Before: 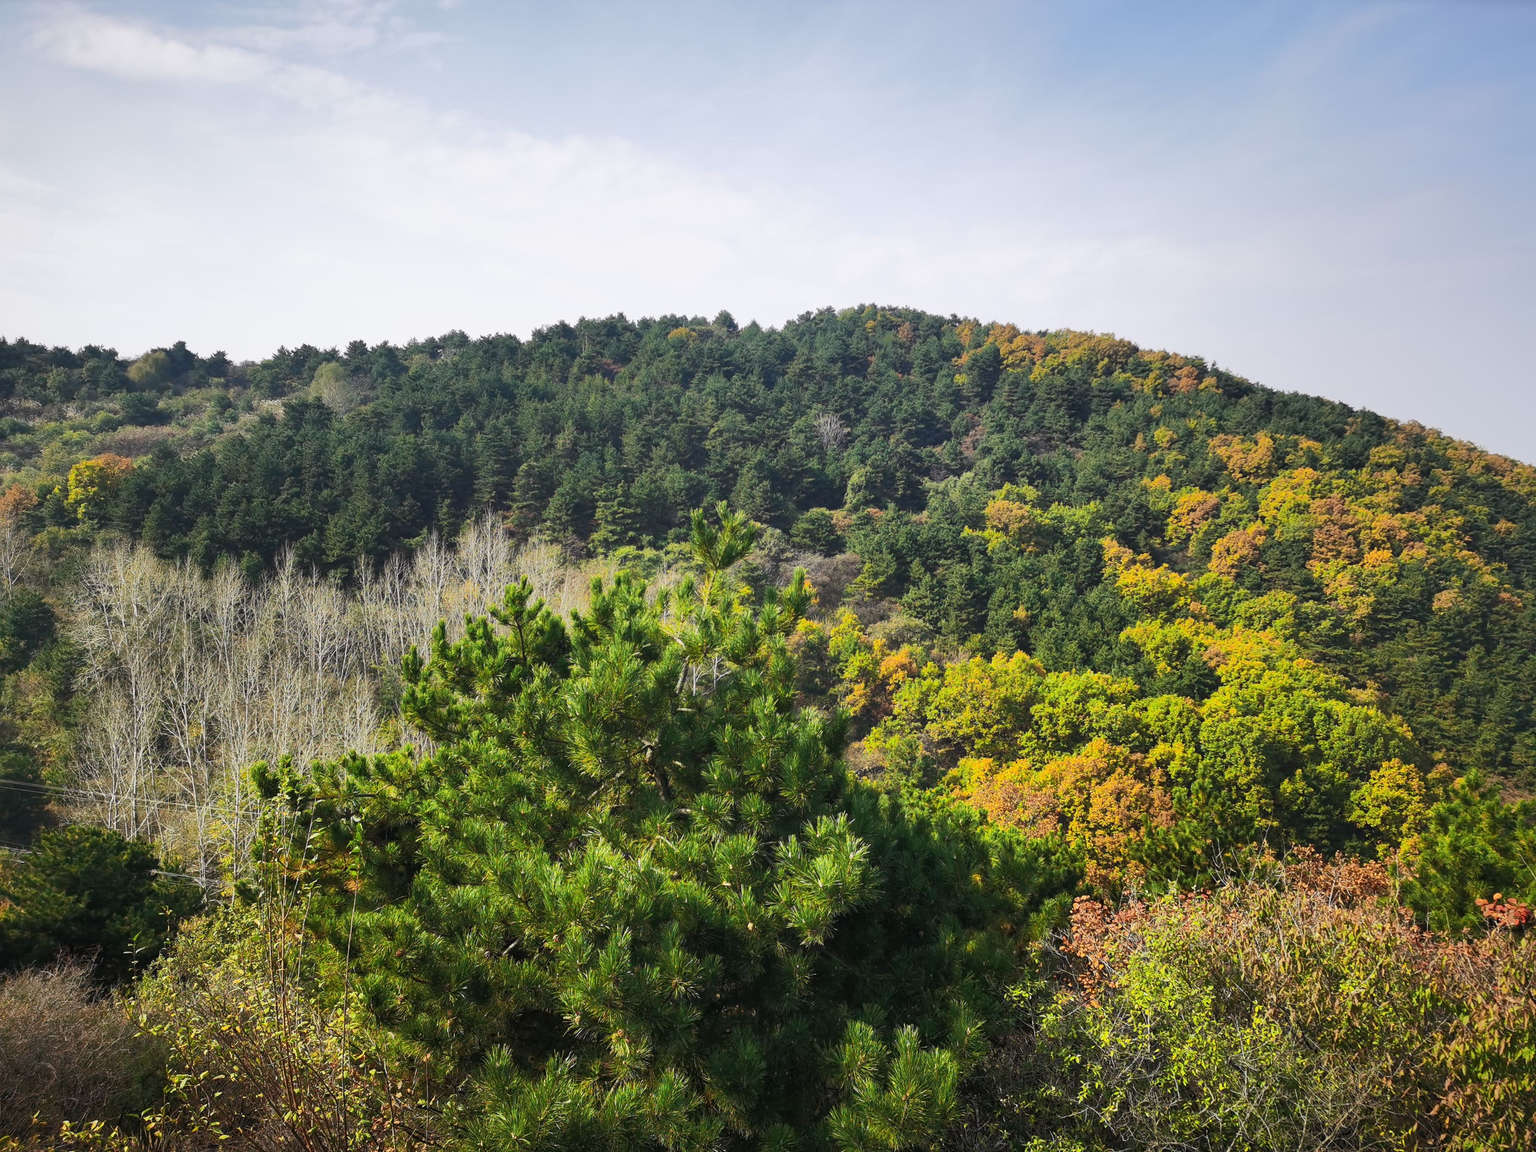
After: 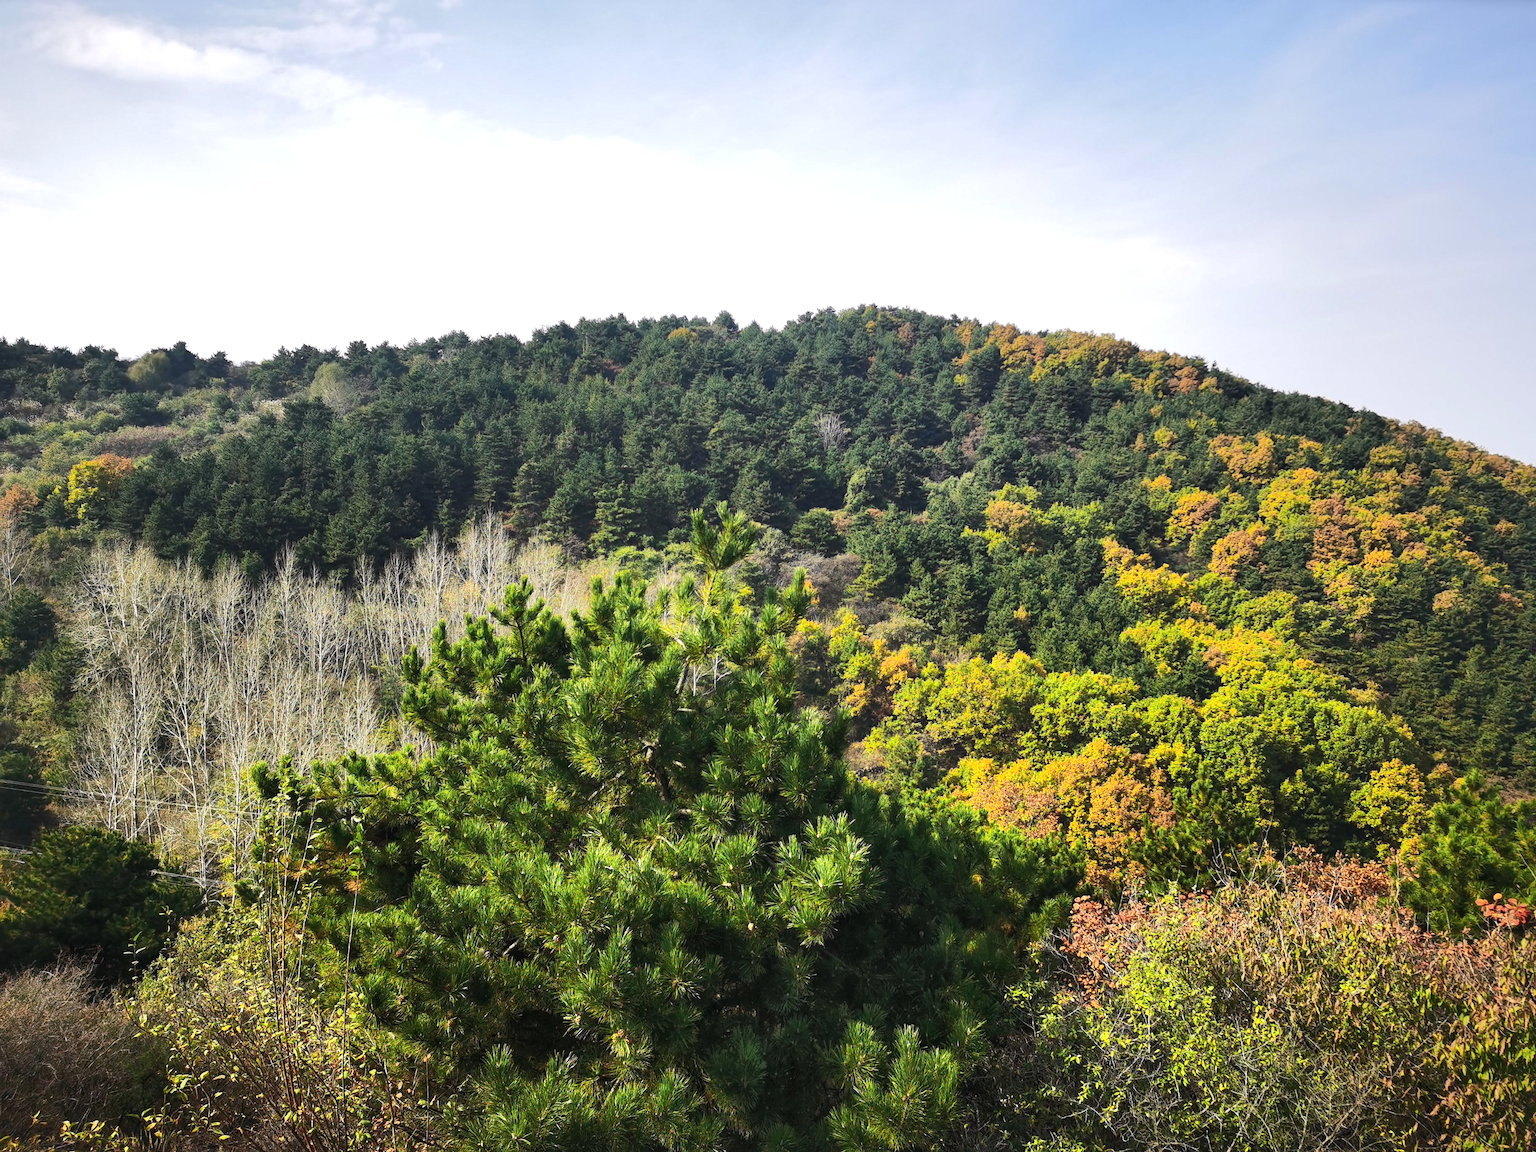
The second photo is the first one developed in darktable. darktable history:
shadows and highlights: shadows 62.04, white point adjustment 0.509, highlights -33.8, compress 83.63%
tone equalizer: -8 EV -0.382 EV, -7 EV -0.385 EV, -6 EV -0.302 EV, -5 EV -0.197 EV, -3 EV 0.253 EV, -2 EV 0.339 EV, -1 EV 0.372 EV, +0 EV 0.394 EV, edges refinement/feathering 500, mask exposure compensation -1.25 EV, preserve details no
